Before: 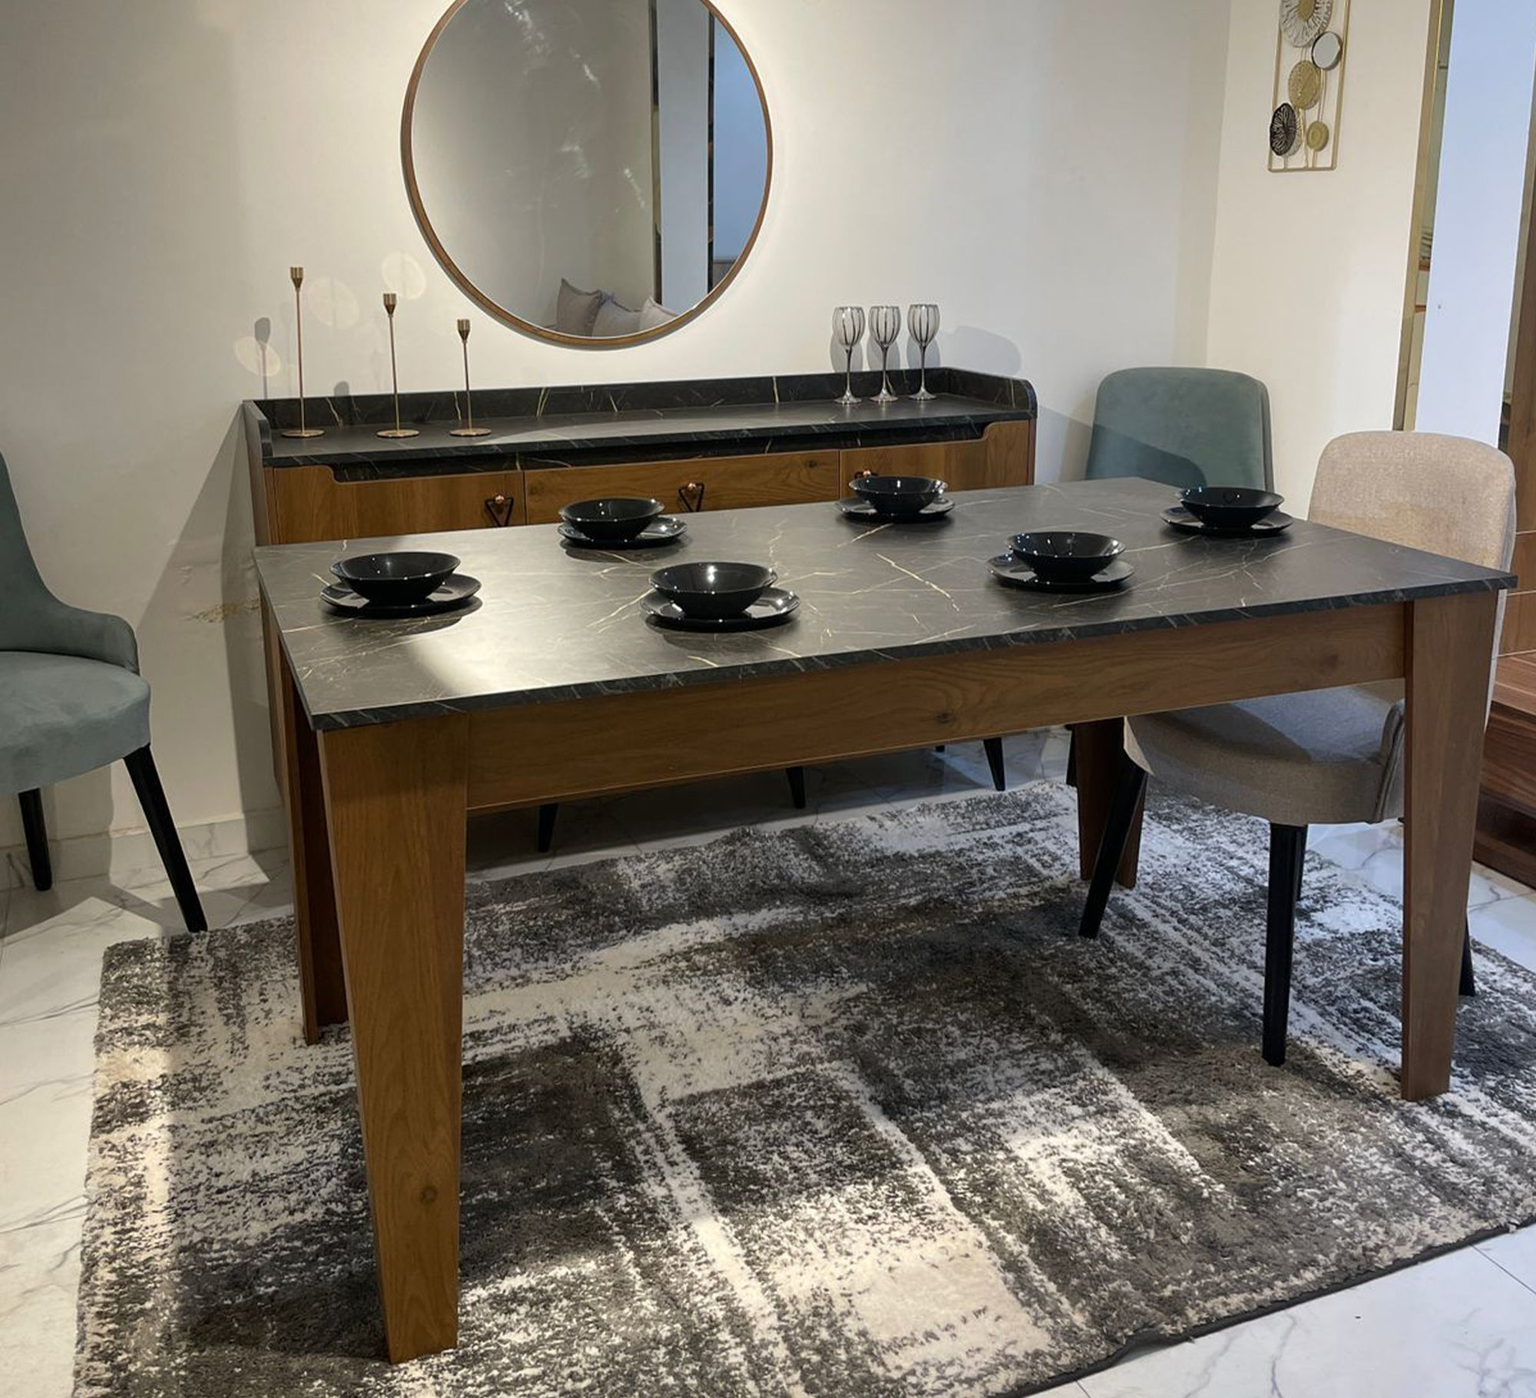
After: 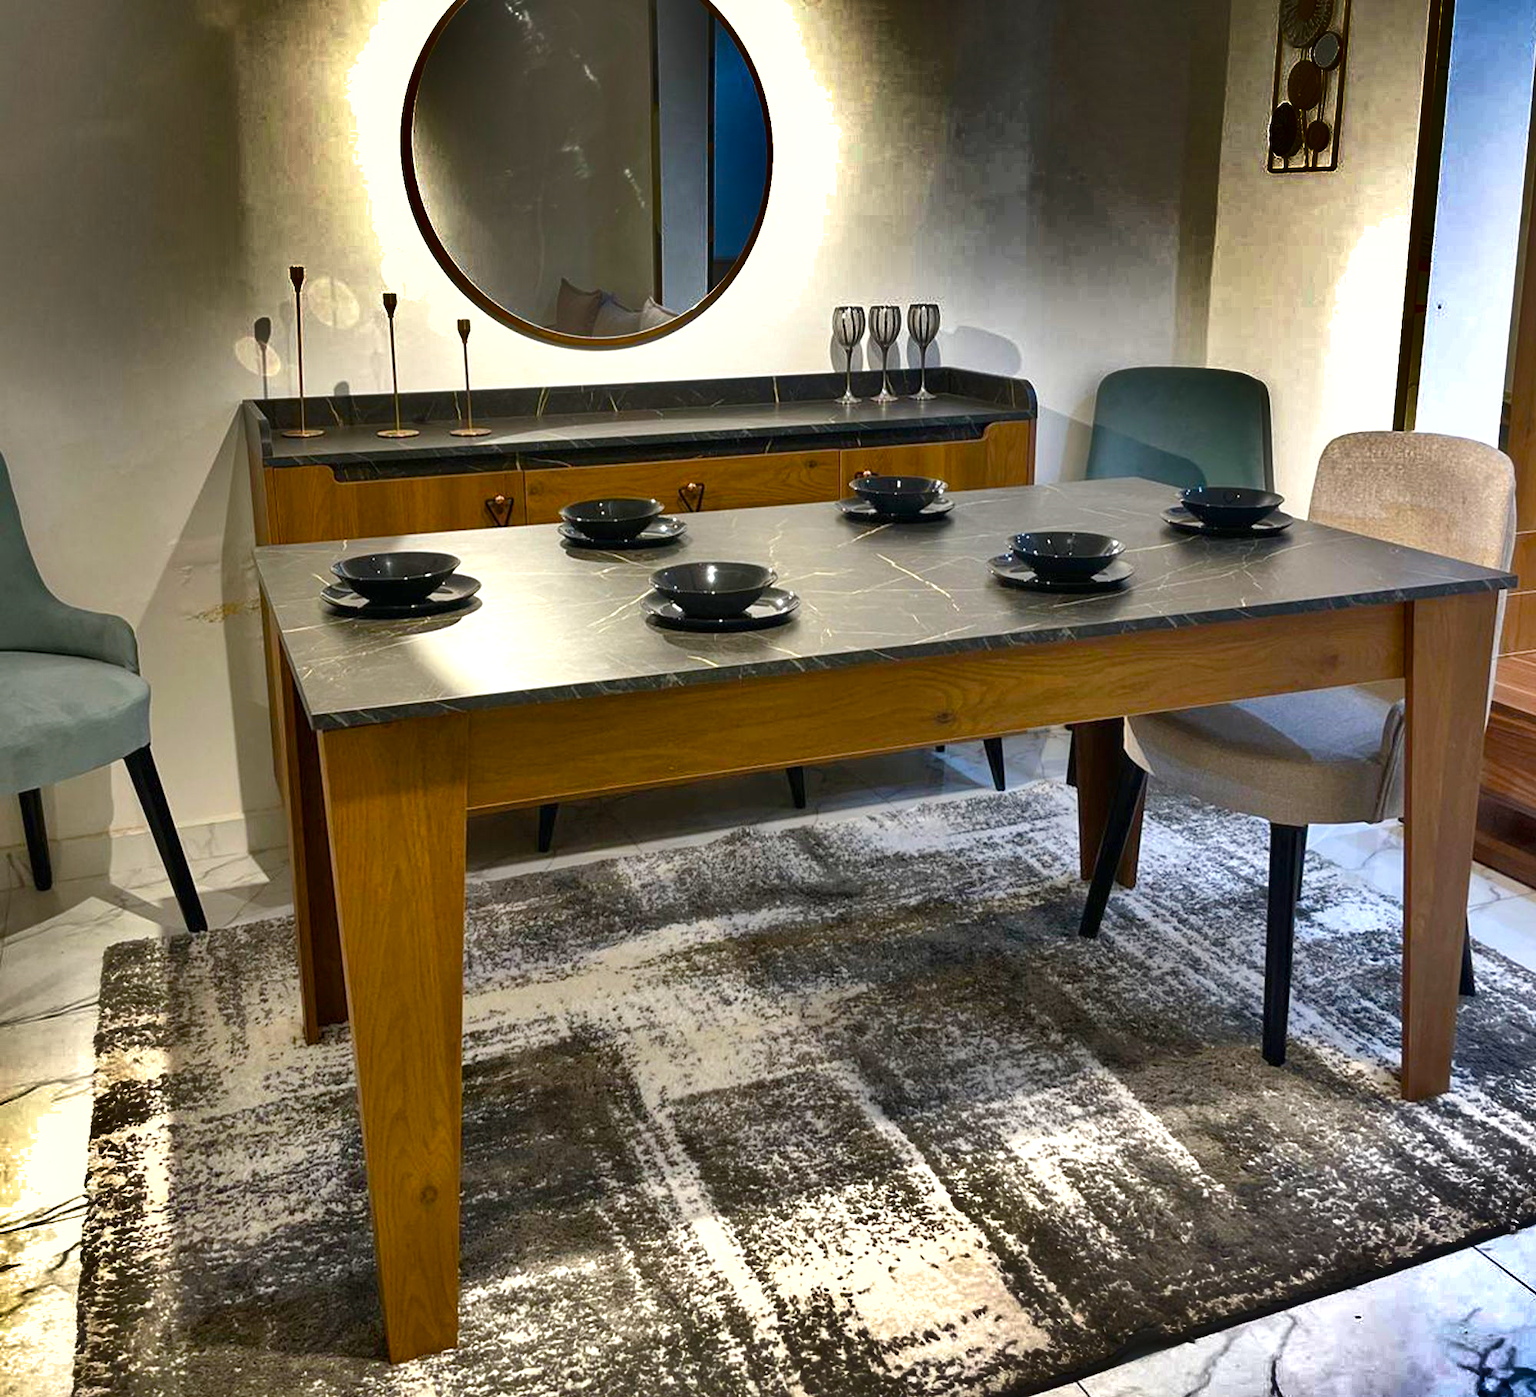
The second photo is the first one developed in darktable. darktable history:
color balance rgb: linear chroma grading › global chroma 8.919%, perceptual saturation grading › global saturation 35.027%, perceptual saturation grading › highlights -24.958%, perceptual saturation grading › shadows 25.09%
exposure: black level correction 0, exposure 0.699 EV, compensate highlight preservation false
shadows and highlights: radius 124.16, shadows 99.02, white point adjustment -2.91, highlights -98.33, soften with gaussian
